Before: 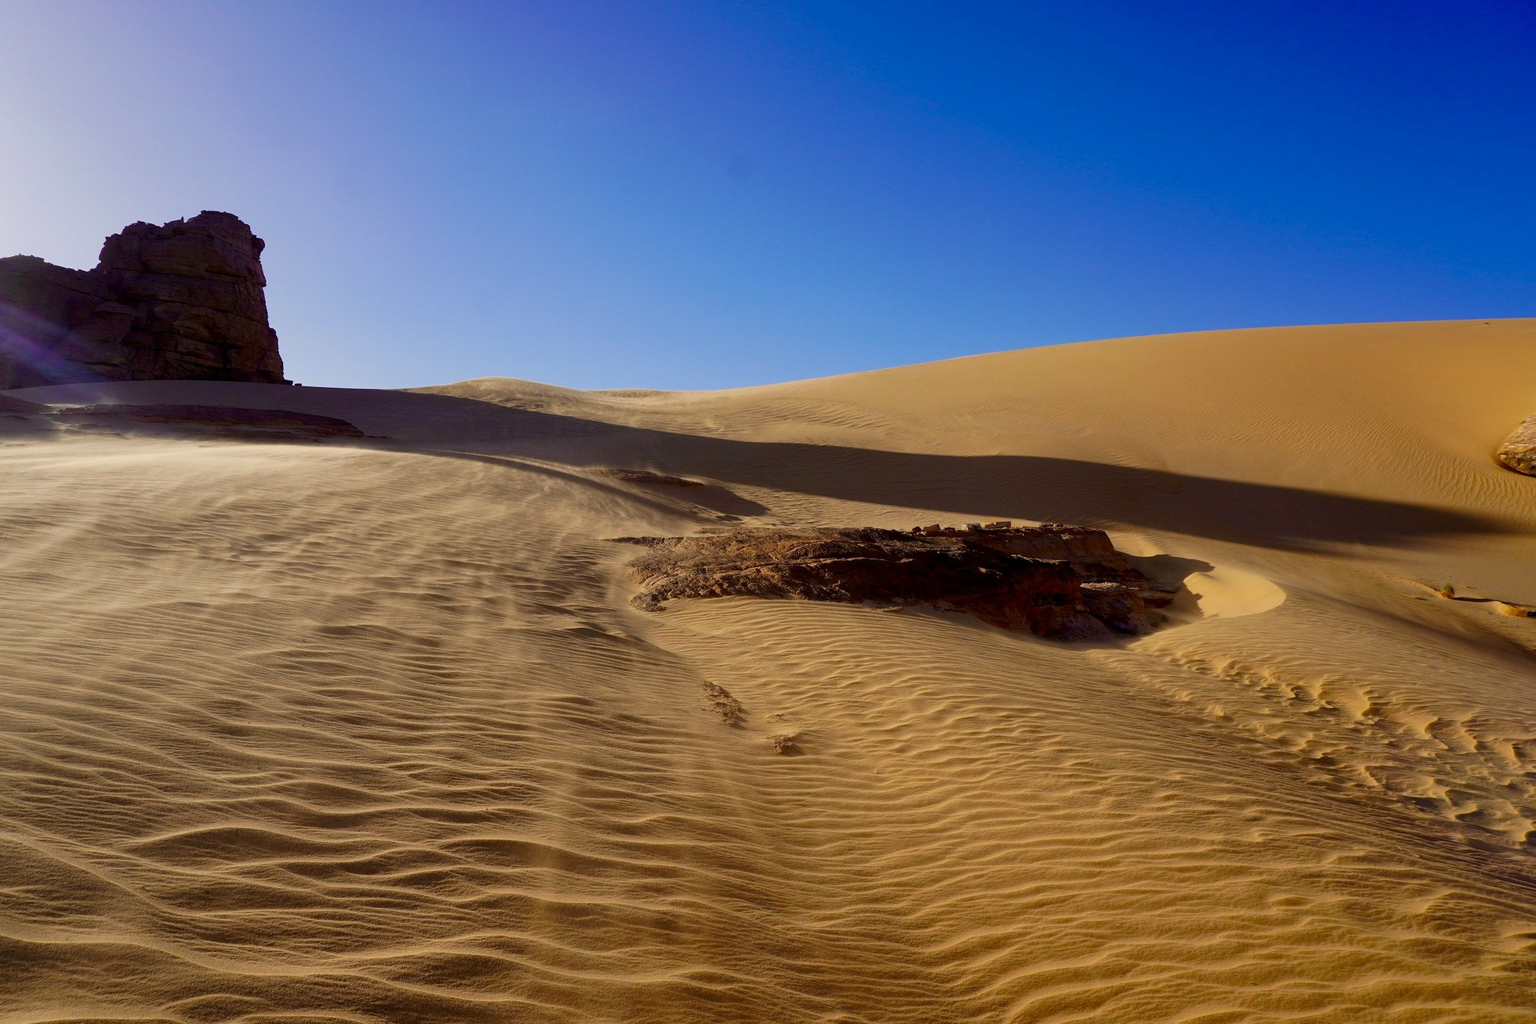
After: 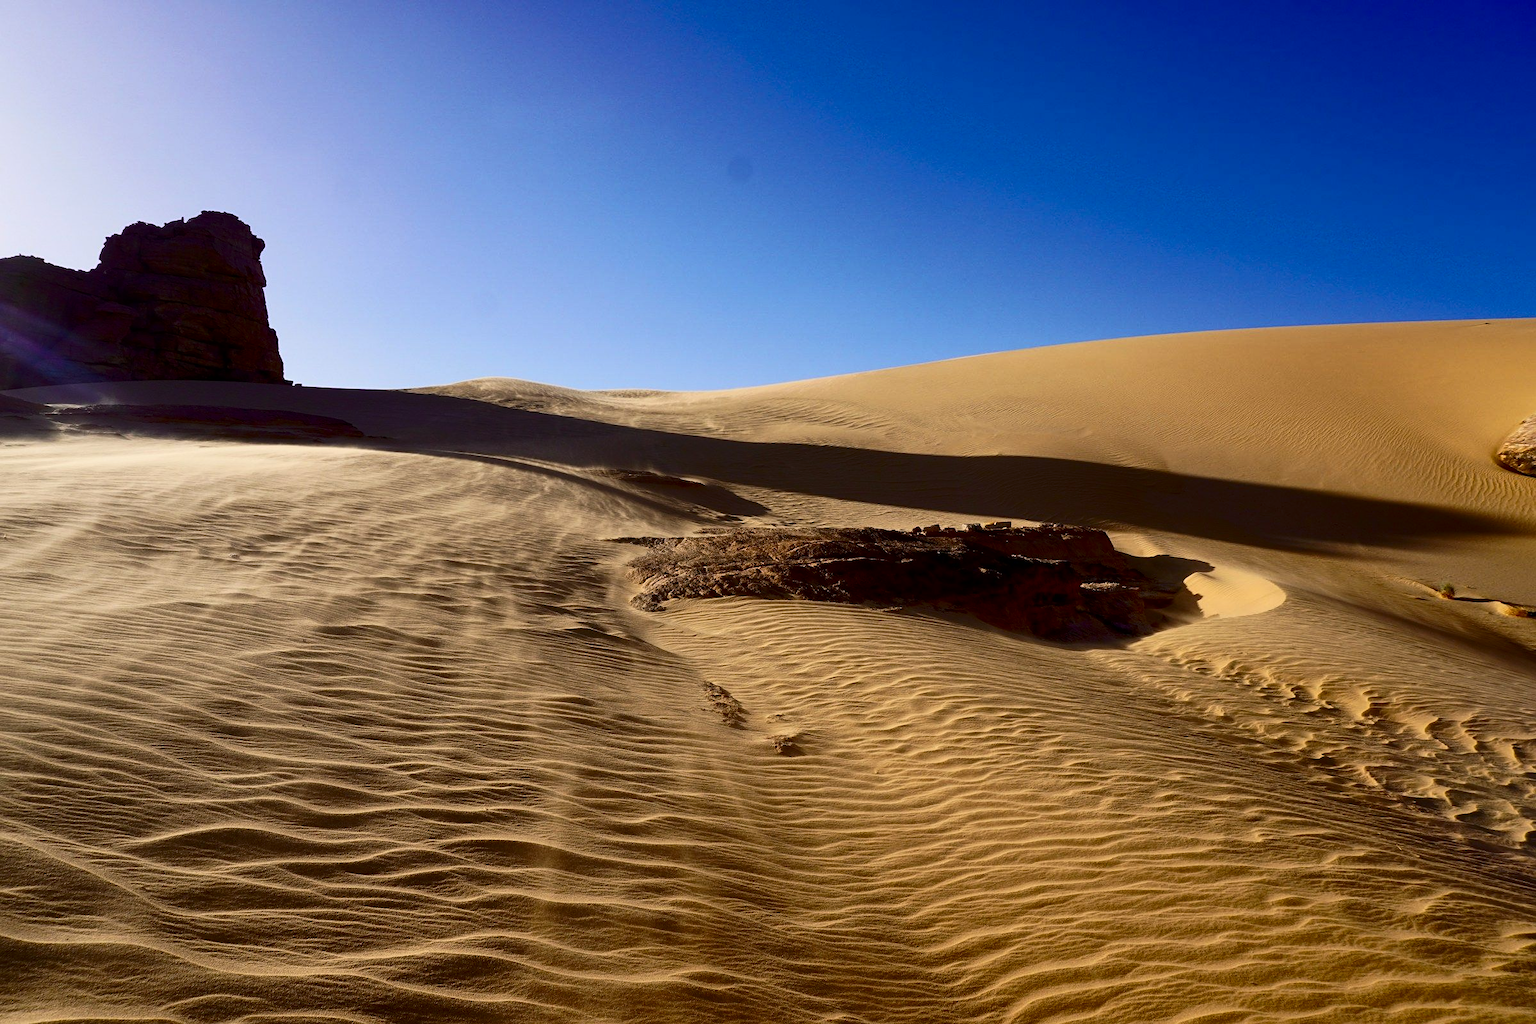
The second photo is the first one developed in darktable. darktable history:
sharpen: amount 0.218
contrast brightness saturation: contrast 0.29
